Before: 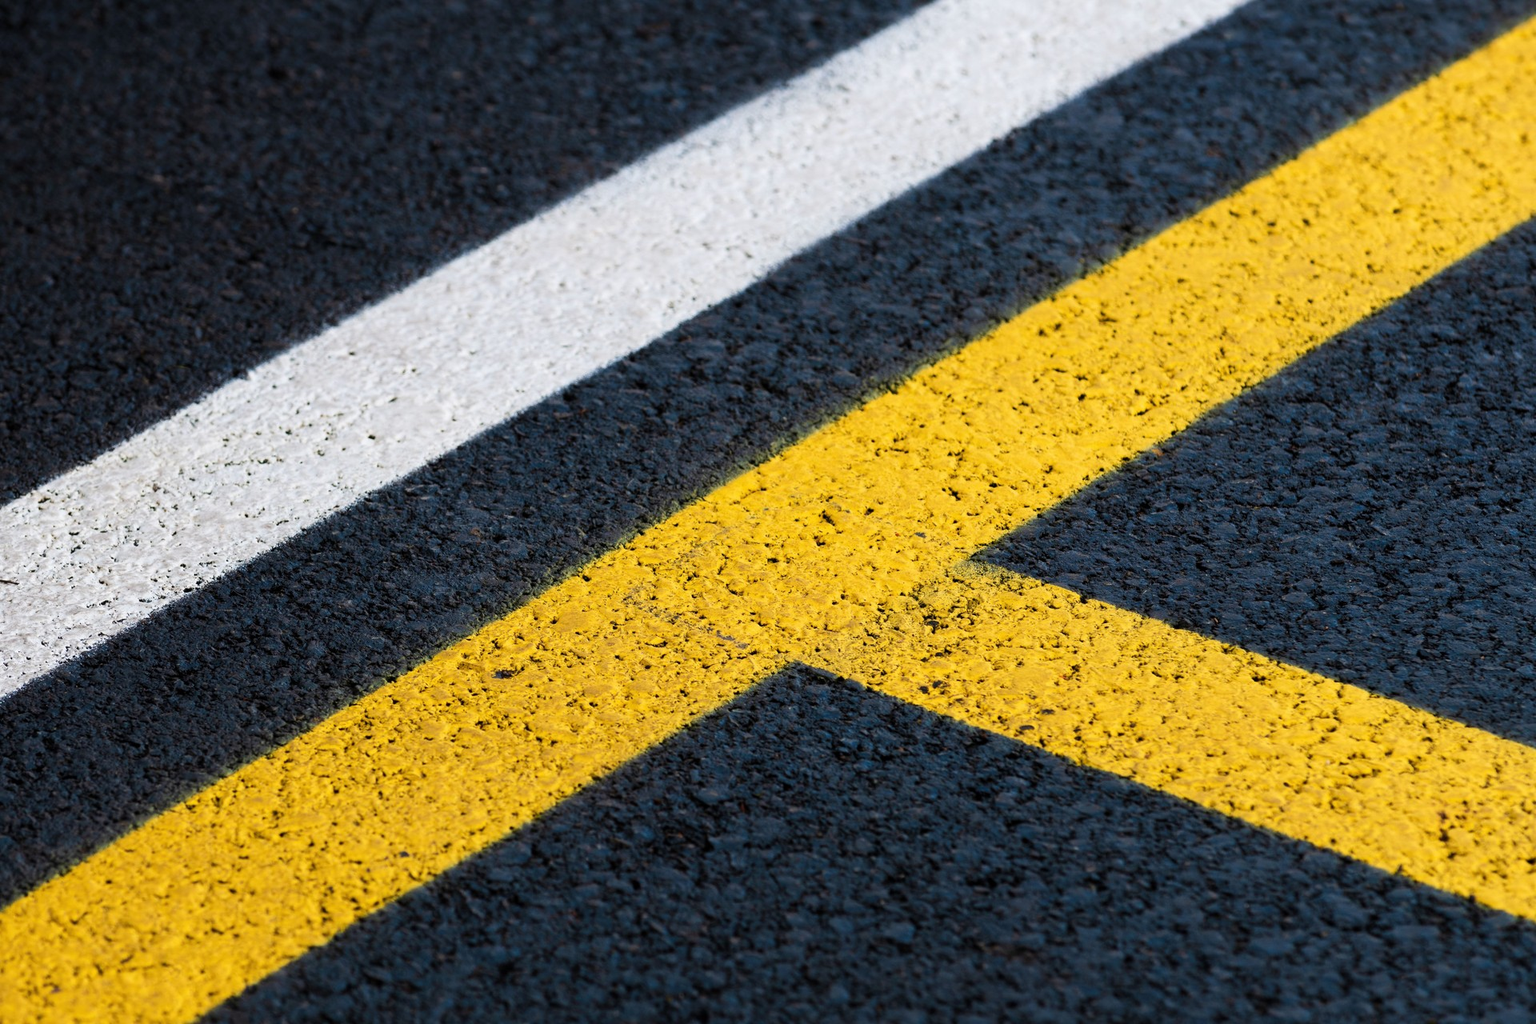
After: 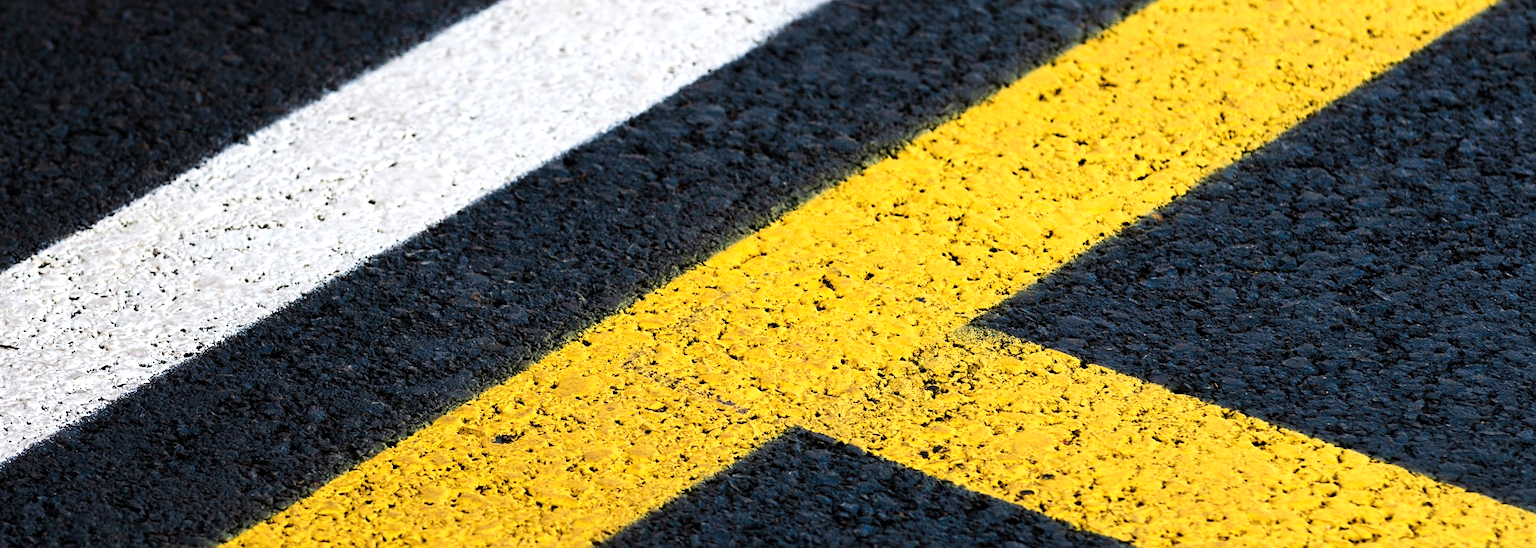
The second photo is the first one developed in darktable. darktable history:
crop and rotate: top 23.043%, bottom 23.437%
tone equalizer: -8 EV -0.417 EV, -7 EV -0.389 EV, -6 EV -0.333 EV, -5 EV -0.222 EV, -3 EV 0.222 EV, -2 EV 0.333 EV, -1 EV 0.389 EV, +0 EV 0.417 EV, edges refinement/feathering 500, mask exposure compensation -1.57 EV, preserve details no
sharpen: amount 0.2
